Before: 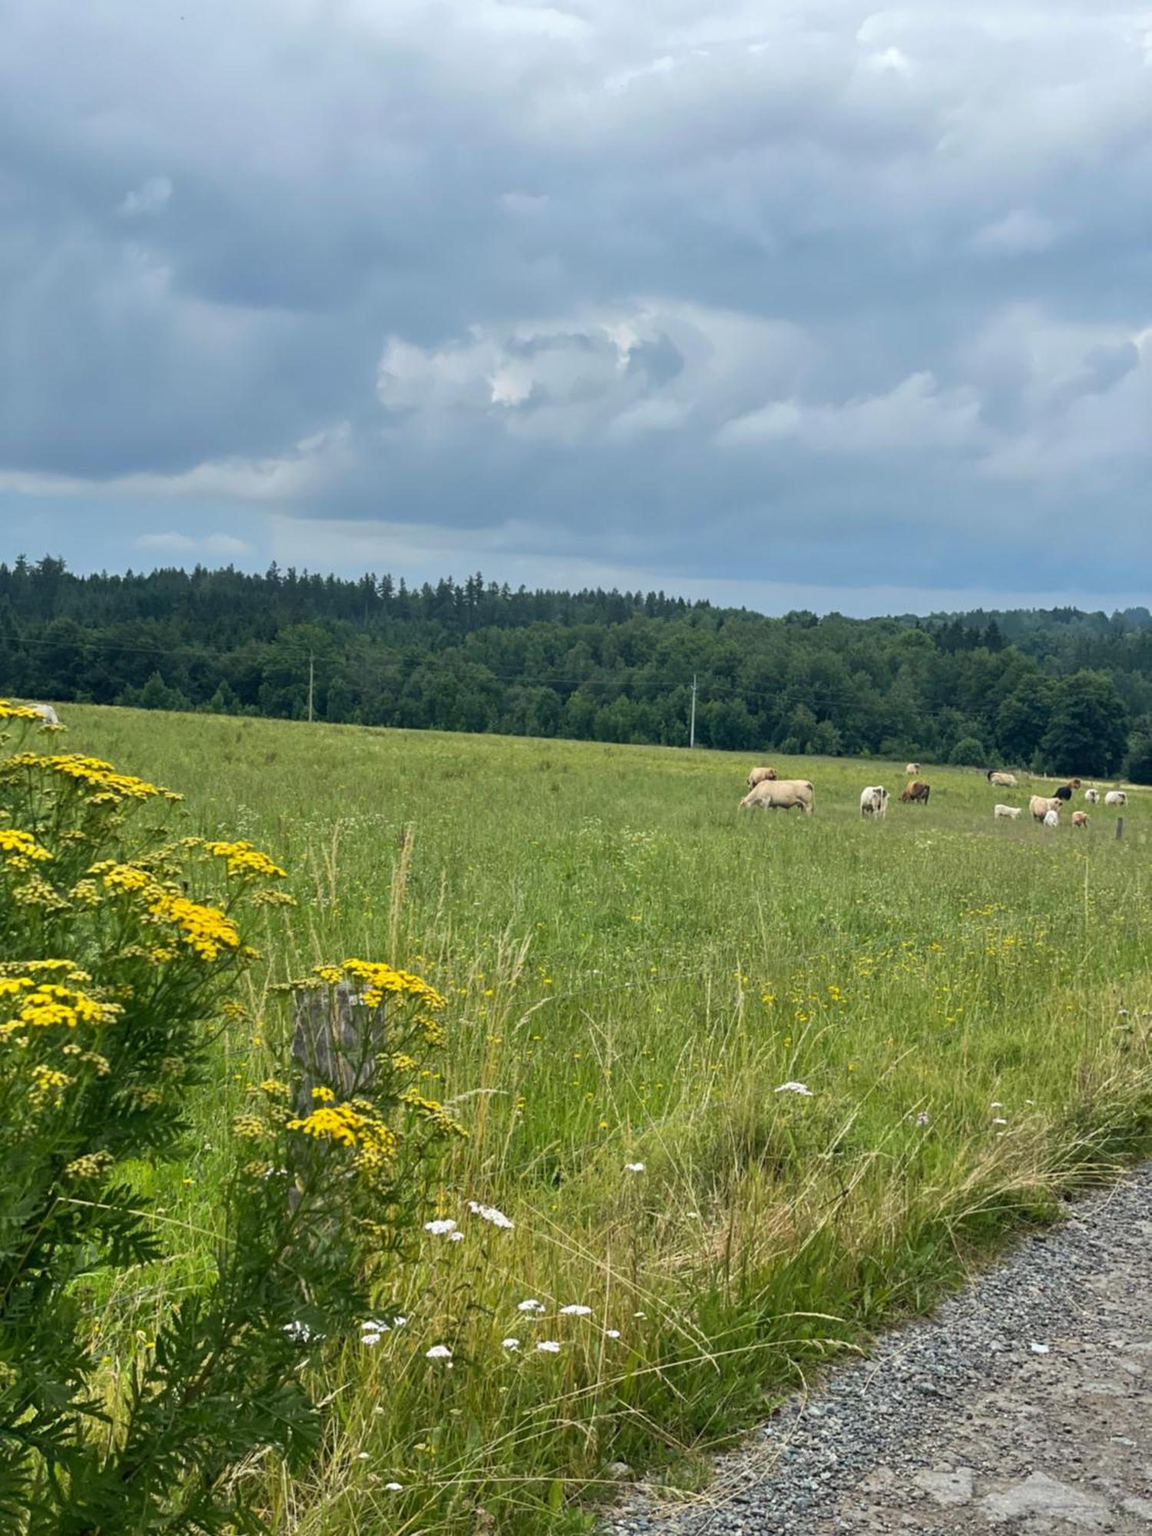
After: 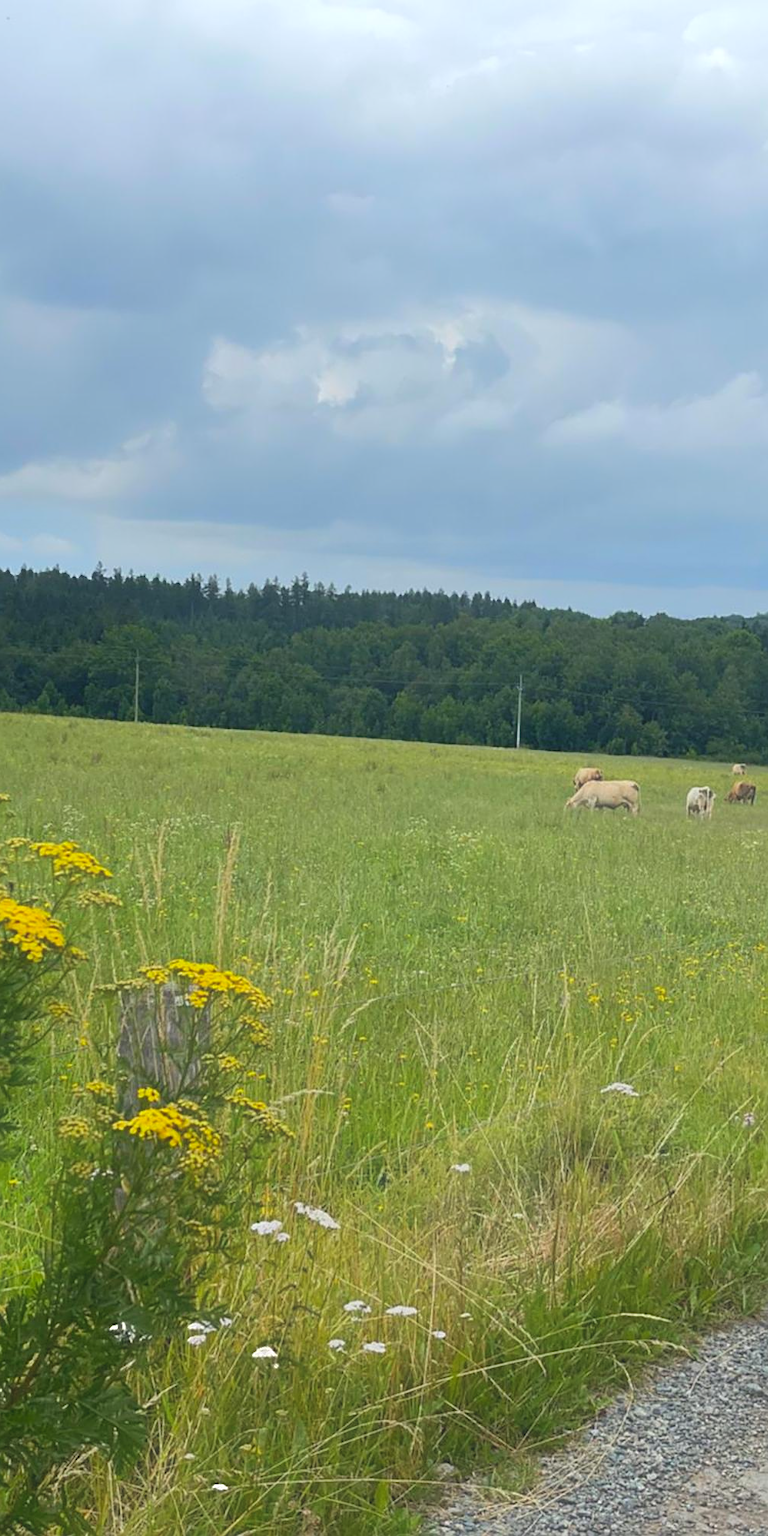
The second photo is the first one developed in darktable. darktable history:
crop and rotate: left 15.14%, right 18.181%
contrast equalizer: octaves 7, y [[0.609, 0.611, 0.615, 0.613, 0.607, 0.603], [0.504, 0.498, 0.496, 0.499, 0.506, 0.516], [0 ×6], [0 ×6], [0 ×6]], mix -0.986
exposure: exposure 0.24 EV, compensate highlight preservation false
haze removal: strength -0.036, adaptive false
sharpen: on, module defaults
